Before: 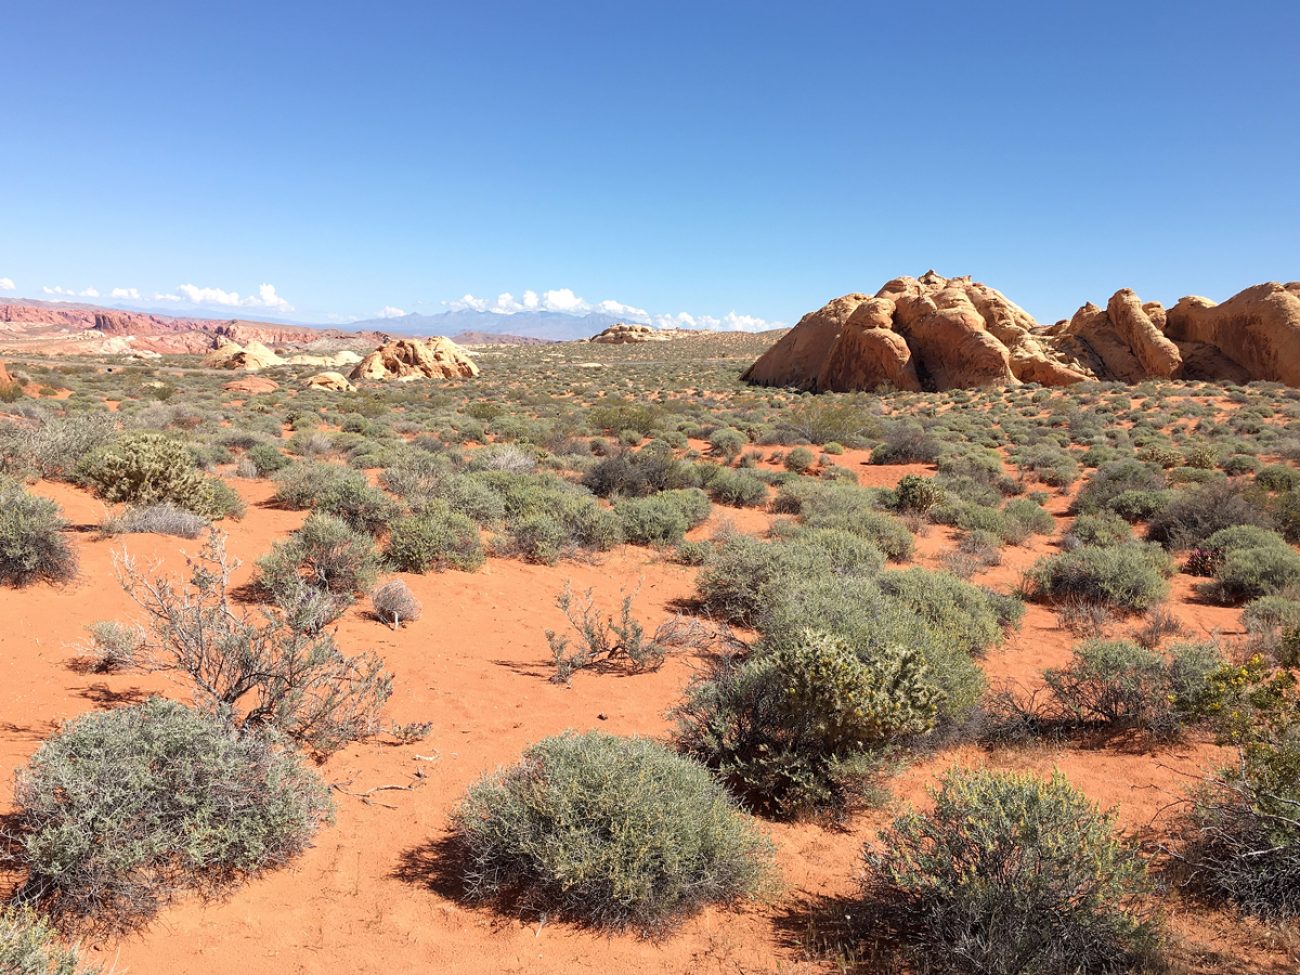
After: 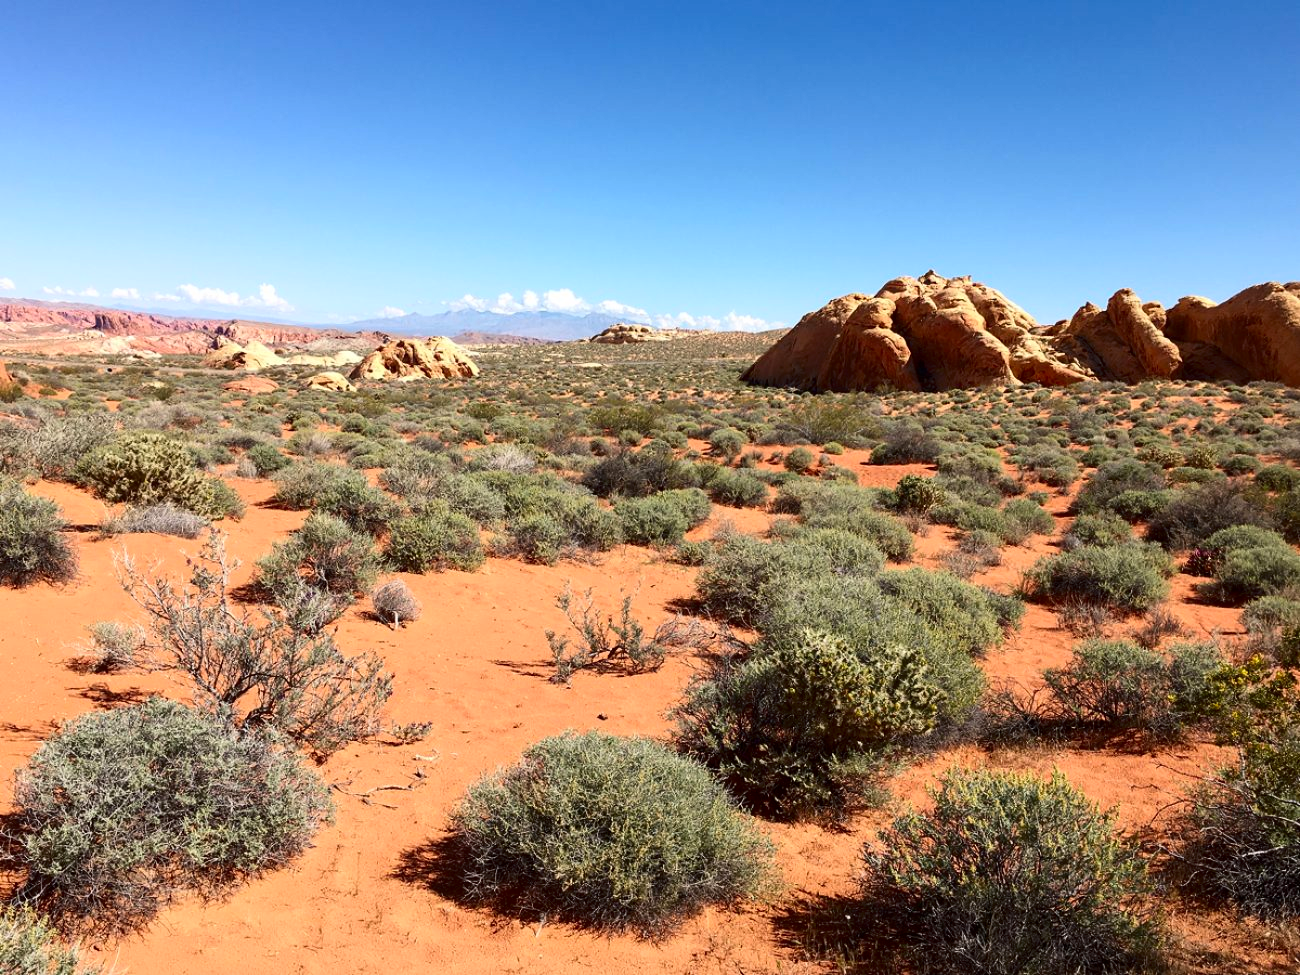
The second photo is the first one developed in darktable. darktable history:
contrast brightness saturation: contrast 0.193, brightness -0.11, saturation 0.207
